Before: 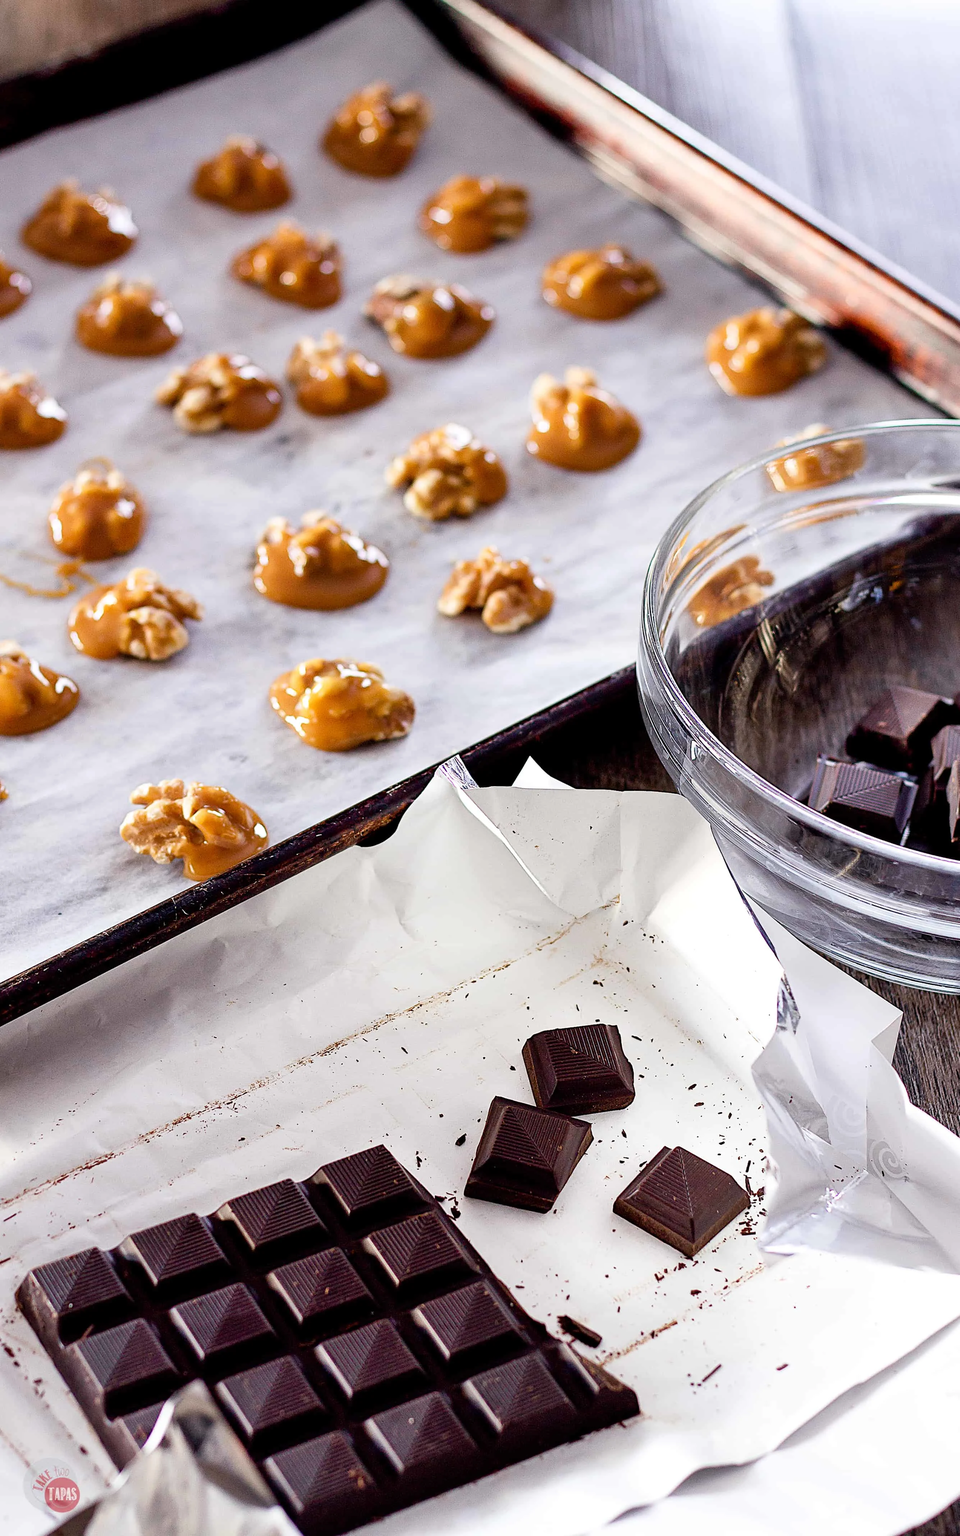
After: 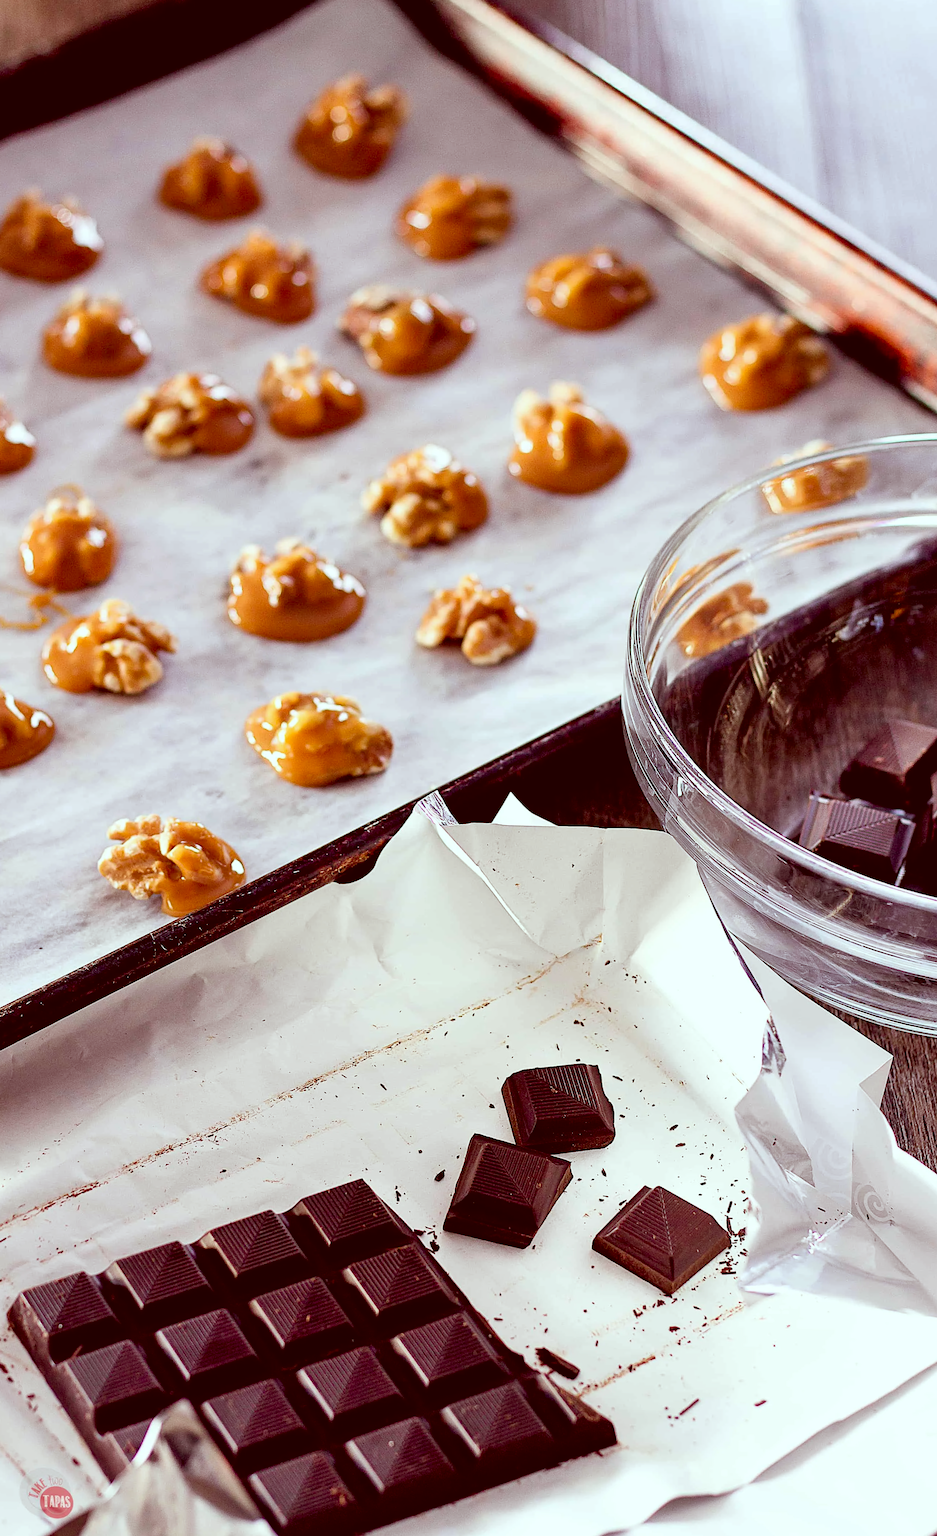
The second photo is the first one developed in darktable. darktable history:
rotate and perspective: rotation 0.074°, lens shift (vertical) 0.096, lens shift (horizontal) -0.041, crop left 0.043, crop right 0.952, crop top 0.024, crop bottom 0.979
color correction: highlights a* -7.23, highlights b* -0.161, shadows a* 20.08, shadows b* 11.73
